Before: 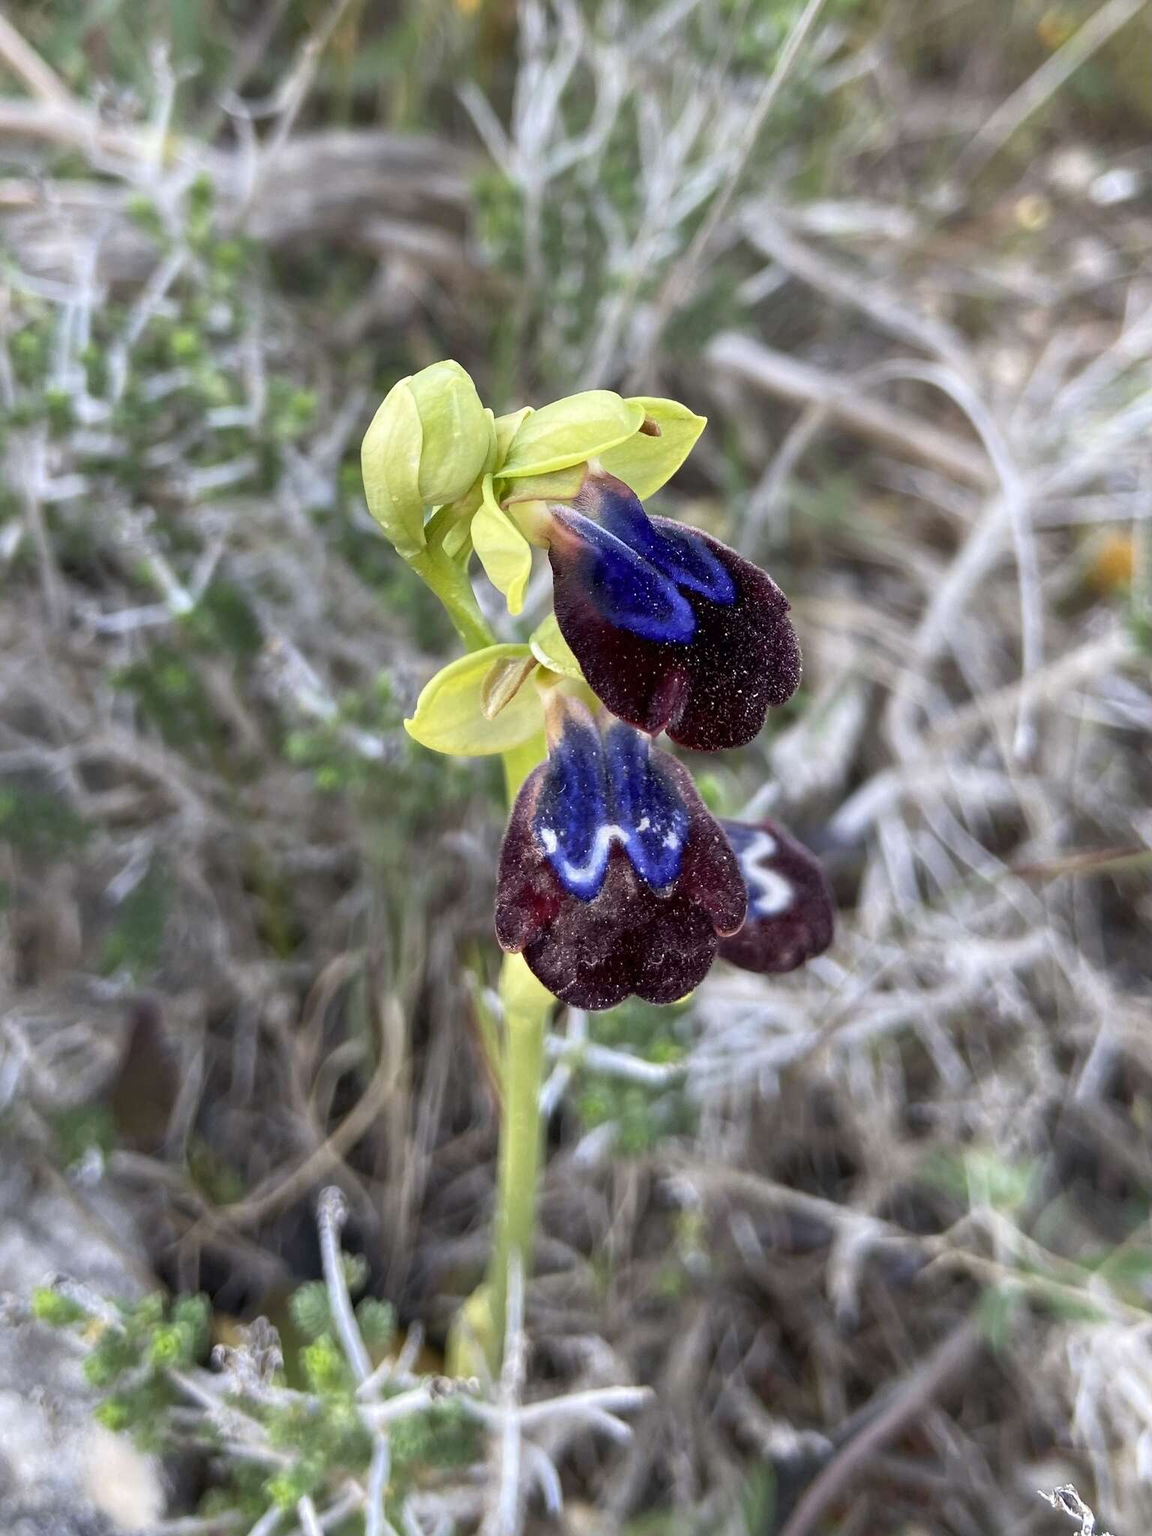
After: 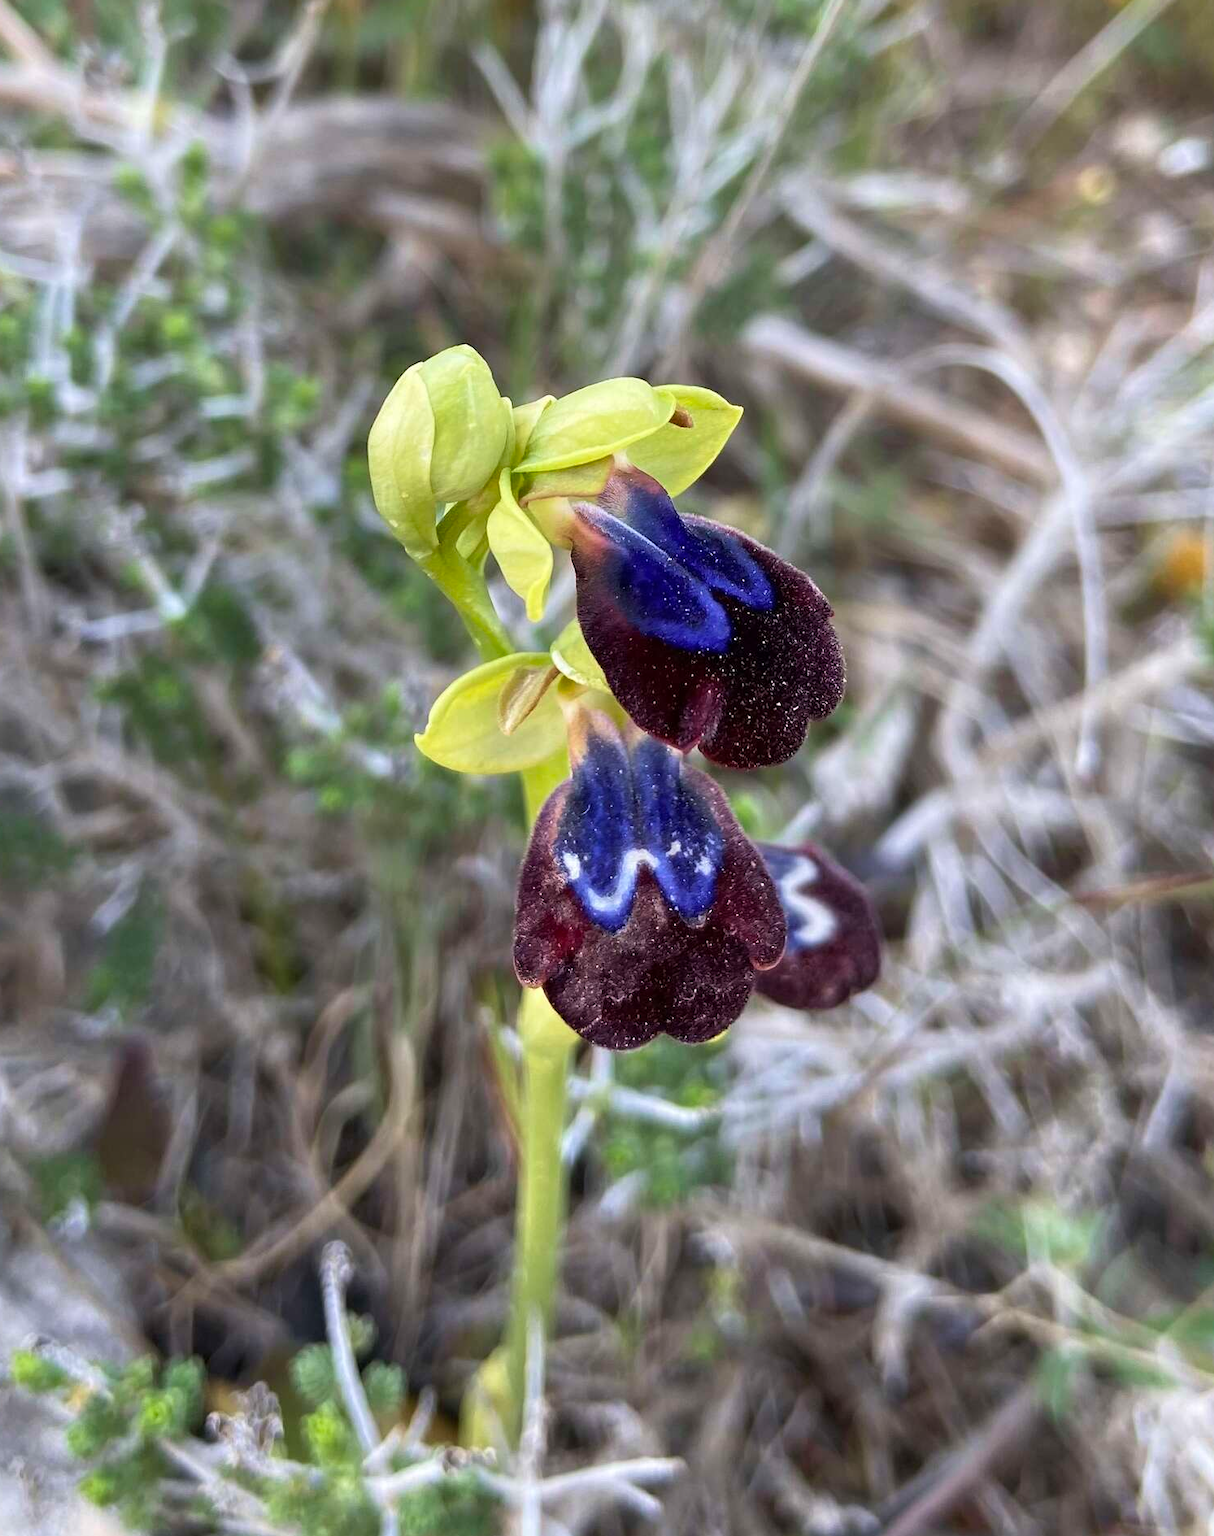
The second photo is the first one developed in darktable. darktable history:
velvia: strength 15.45%
crop: left 1.943%, top 2.743%, right 0.772%, bottom 4.985%
